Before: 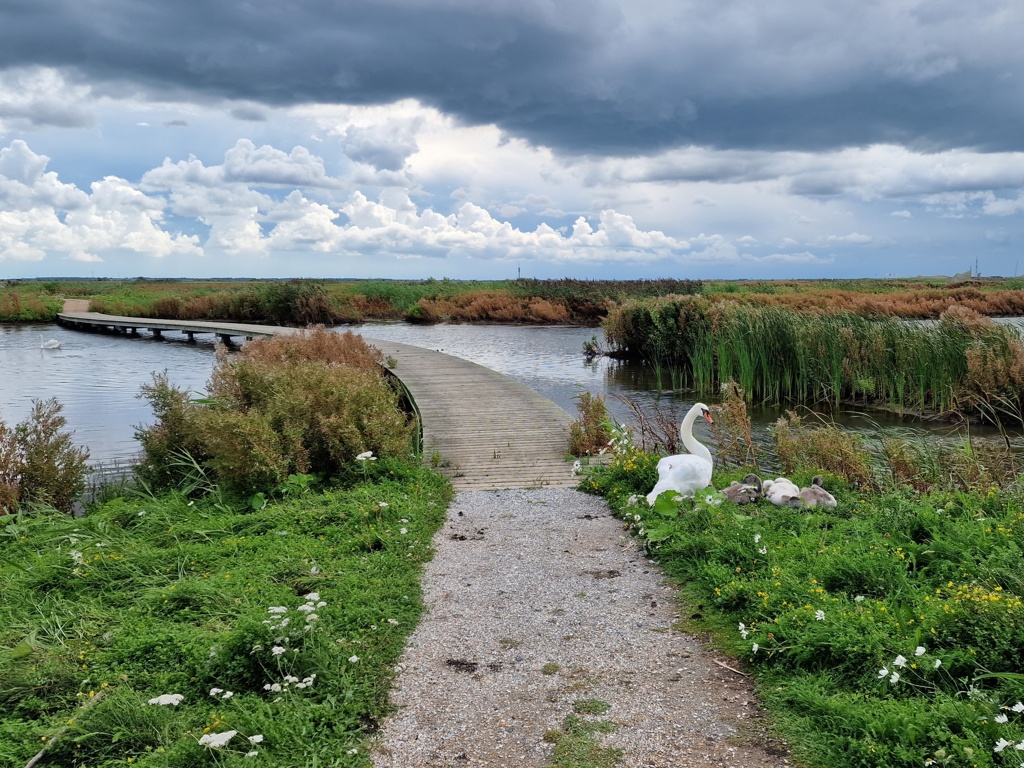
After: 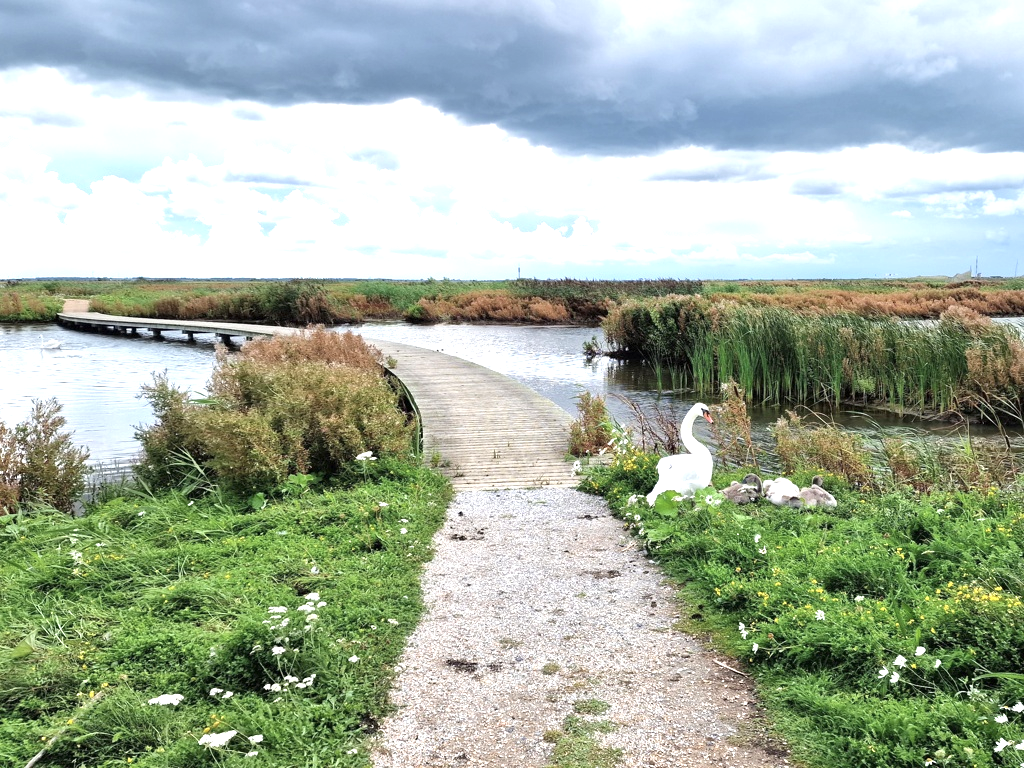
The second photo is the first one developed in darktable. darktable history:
contrast brightness saturation: saturation -0.171
exposure: exposure 1.144 EV, compensate highlight preservation false
